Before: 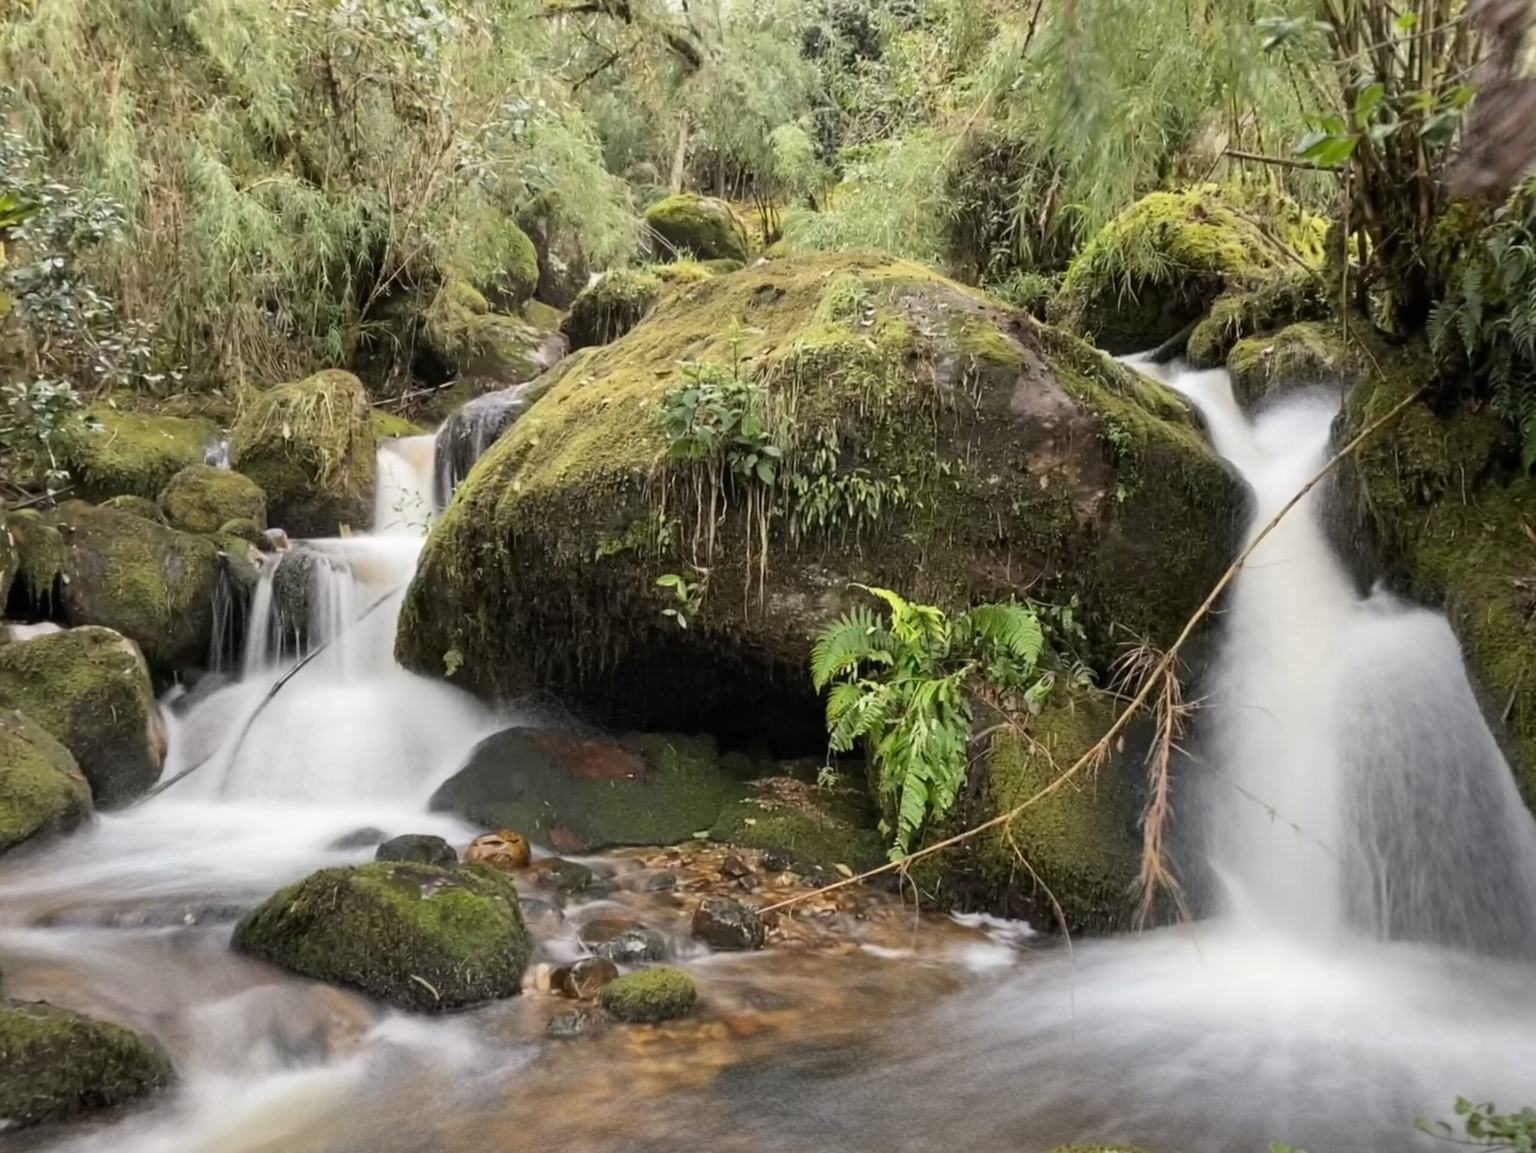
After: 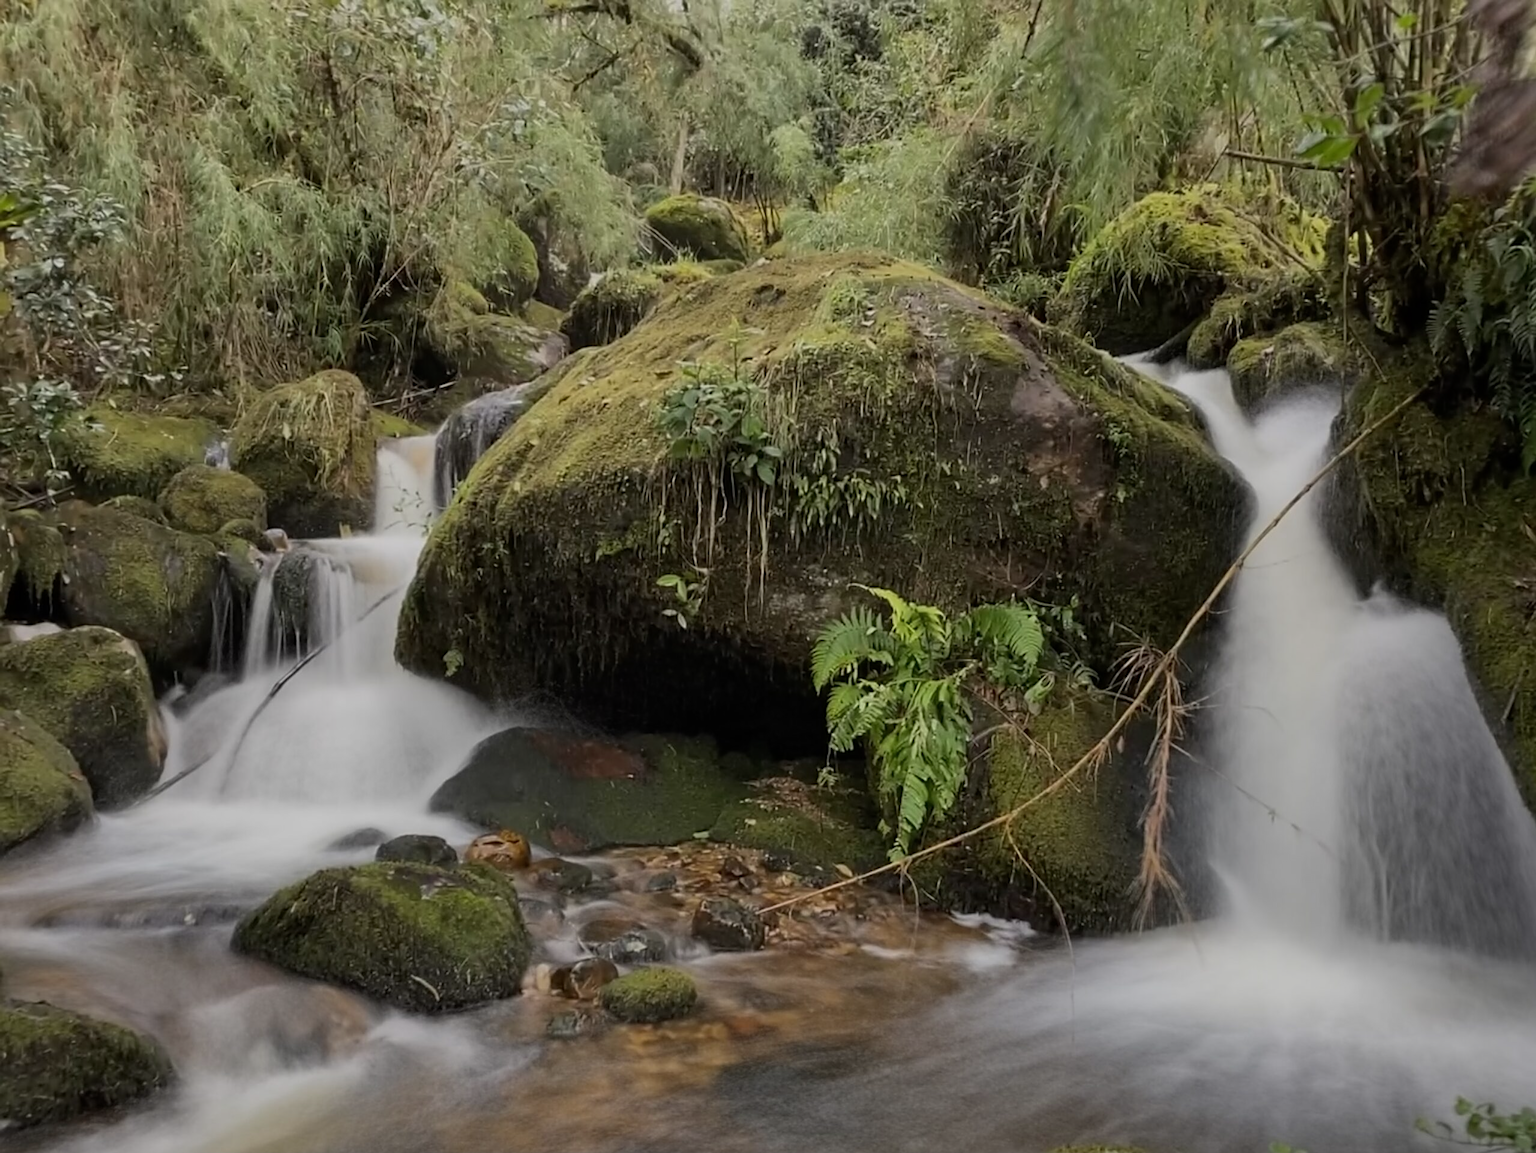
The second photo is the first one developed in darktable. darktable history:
exposure: black level correction 0, exposure -0.766 EV, compensate highlight preservation false
sharpen: on, module defaults
